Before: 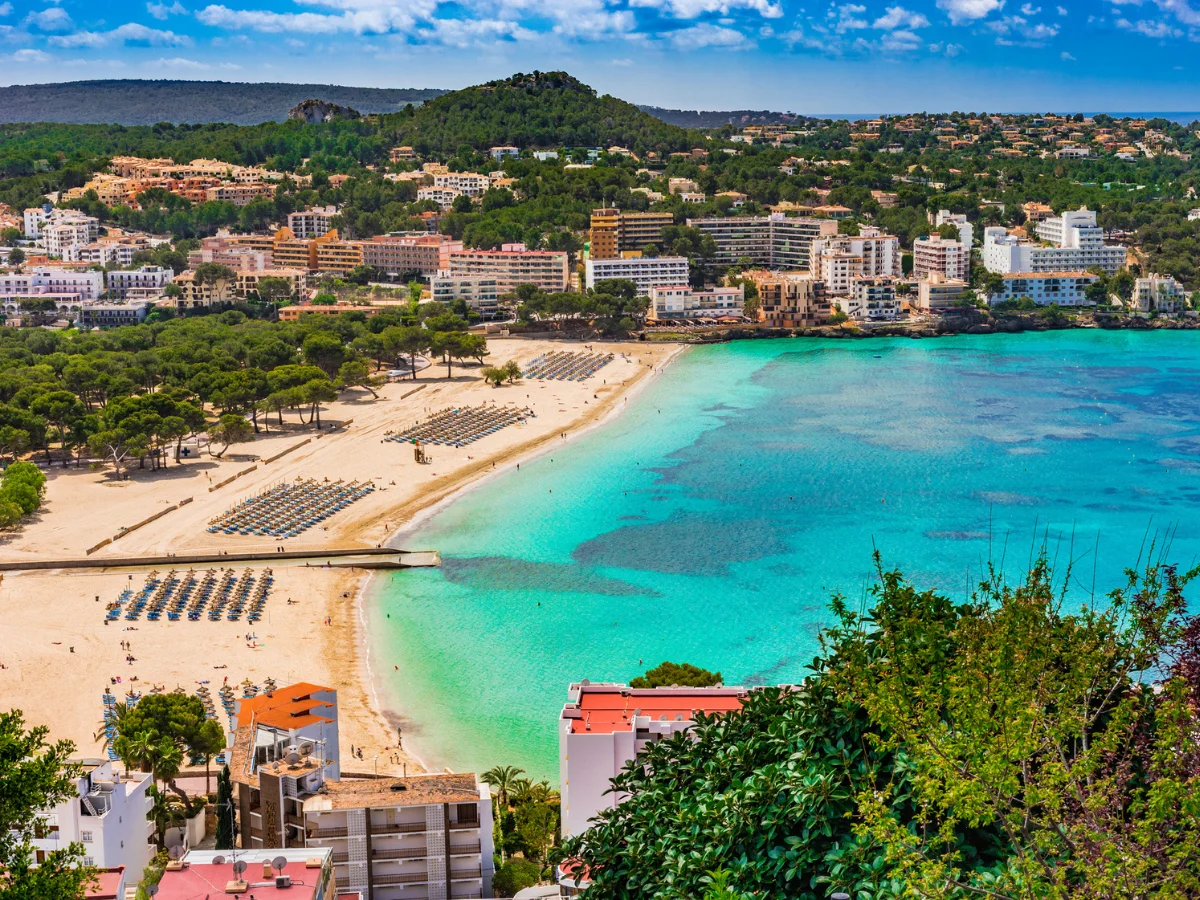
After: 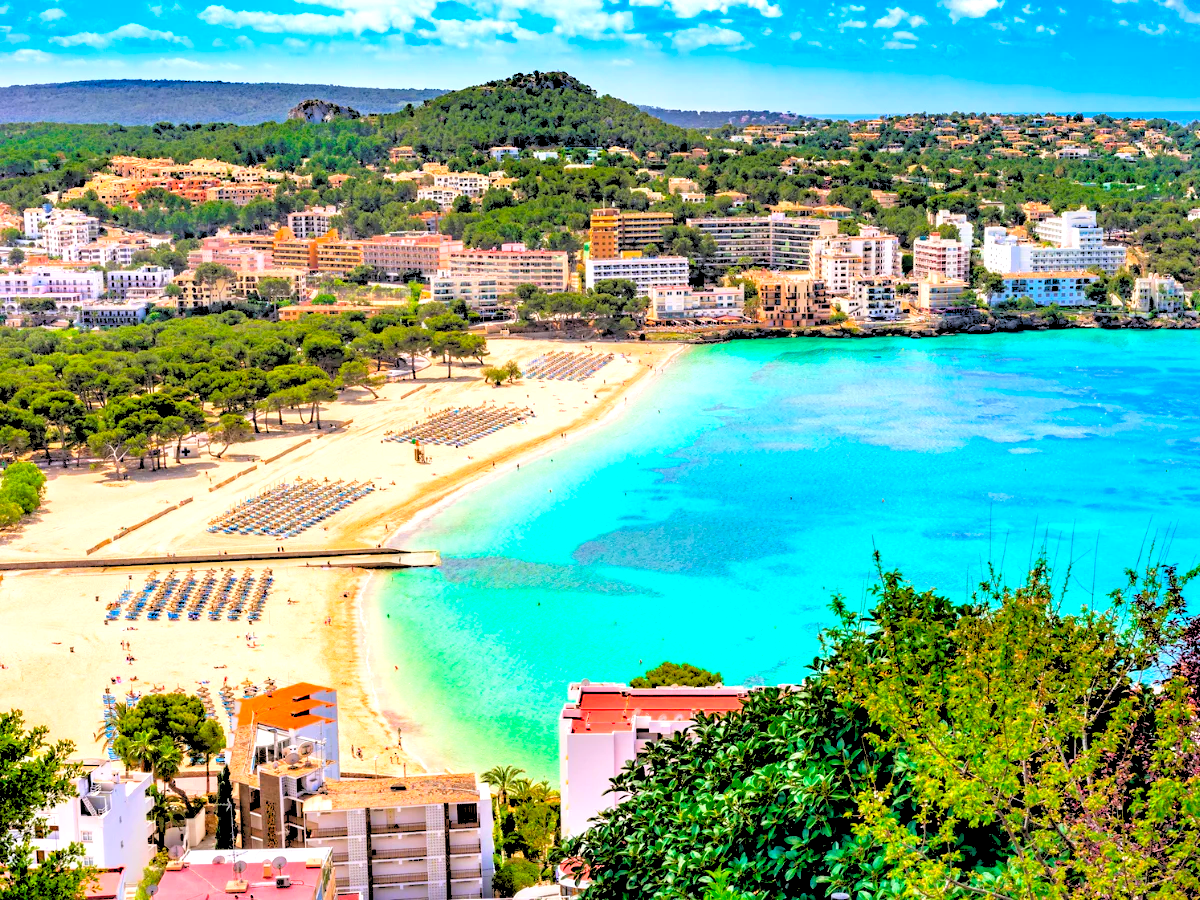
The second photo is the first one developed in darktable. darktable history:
color correction: saturation 1.32
exposure: black level correction 0, exposure 0.7 EV, compensate exposure bias true, compensate highlight preservation false
white balance: red 1.004, blue 1.024
rgb levels: levels [[0.027, 0.429, 0.996], [0, 0.5, 1], [0, 0.5, 1]]
